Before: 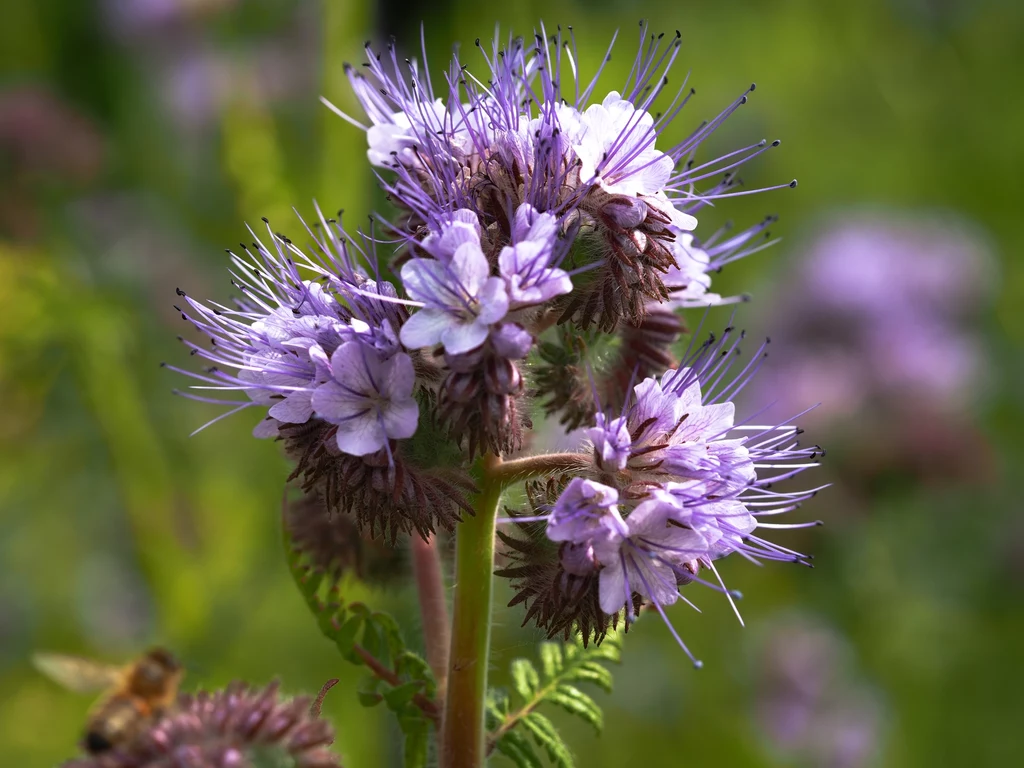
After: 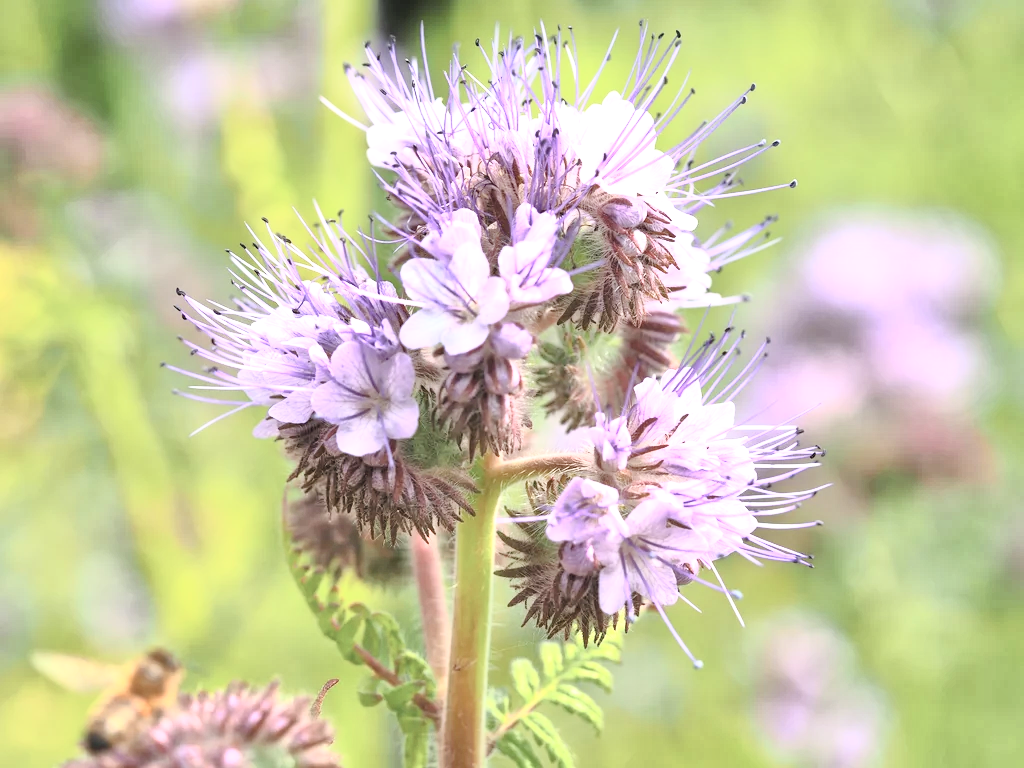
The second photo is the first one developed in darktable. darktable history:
tone equalizer: -7 EV 0.146 EV, -6 EV 0.638 EV, -5 EV 1.12 EV, -4 EV 1.32 EV, -3 EV 1.15 EV, -2 EV 0.6 EV, -1 EV 0.161 EV
exposure: exposure 0.79 EV, compensate highlight preservation false
contrast brightness saturation: contrast 0.444, brightness 0.553, saturation -0.187
